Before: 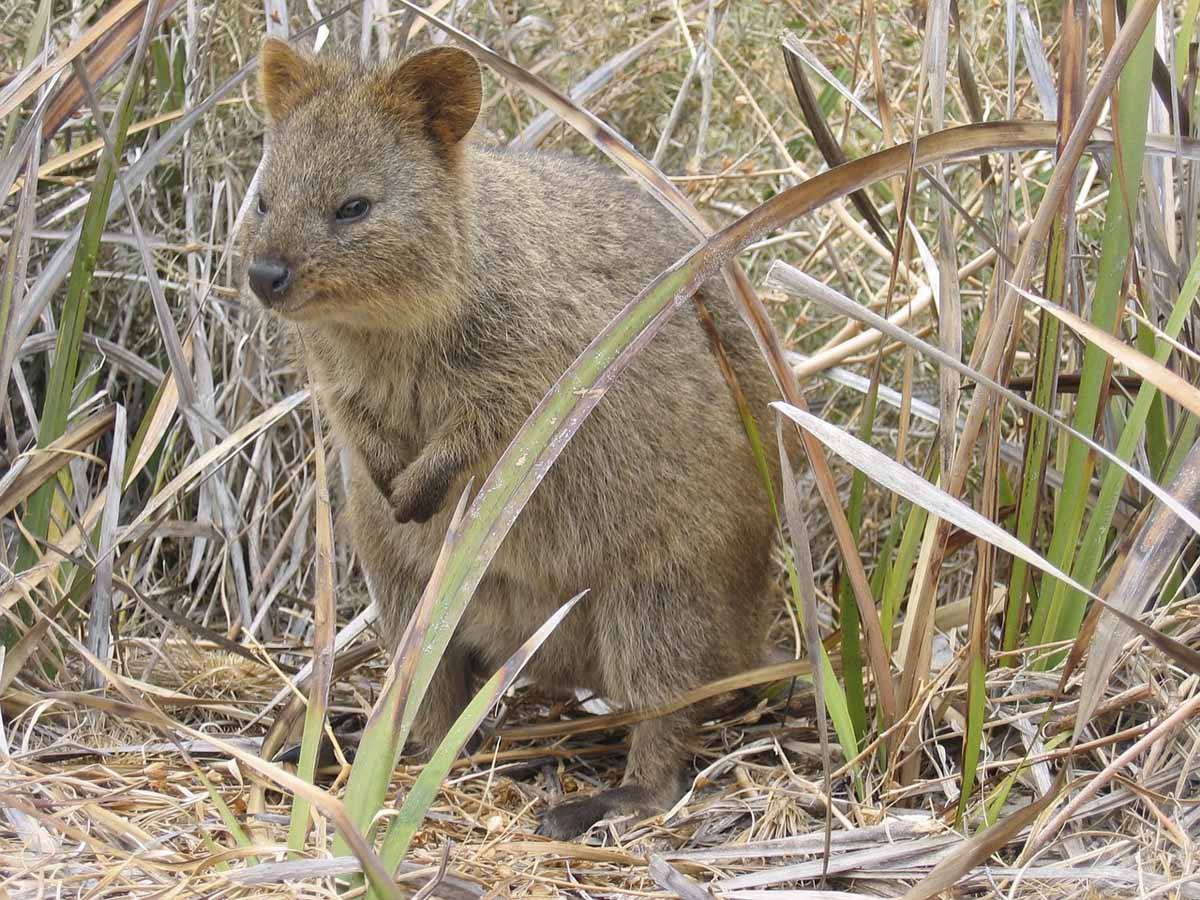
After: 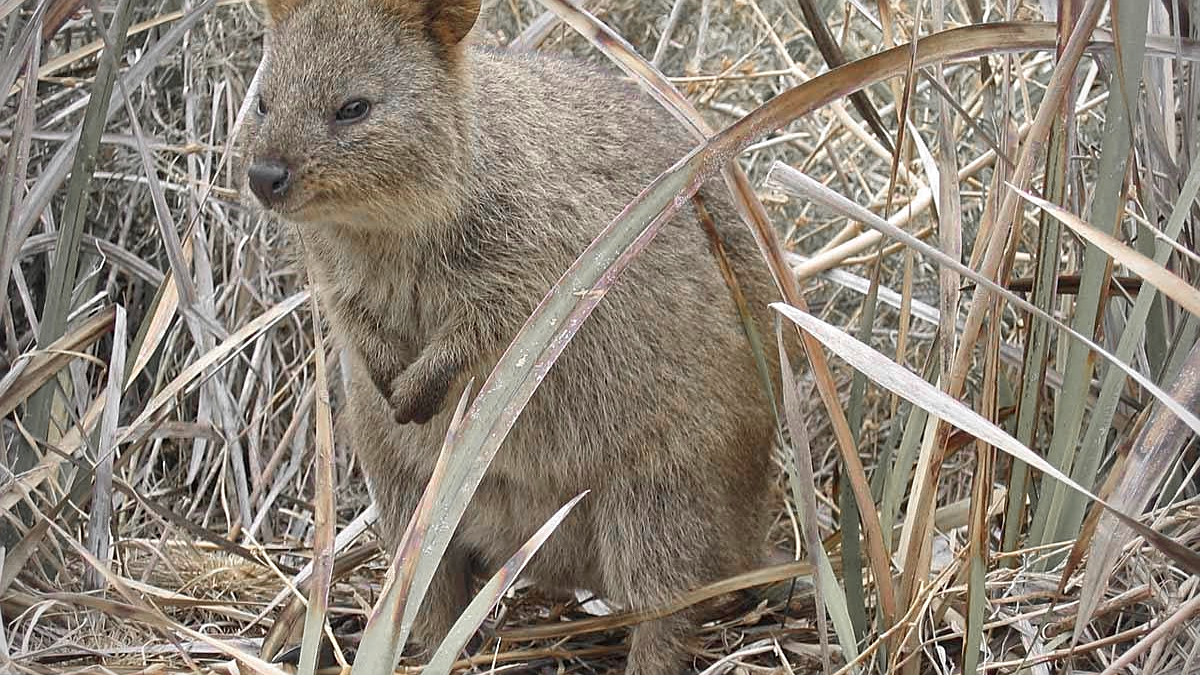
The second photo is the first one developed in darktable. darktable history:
crop: top 11.038%, bottom 13.962%
color zones: curves: ch1 [(0, 0.638) (0.193, 0.442) (0.286, 0.15) (0.429, 0.14) (0.571, 0.142) (0.714, 0.154) (0.857, 0.175) (1, 0.638)]
vignetting: on, module defaults
sharpen: on, module defaults
